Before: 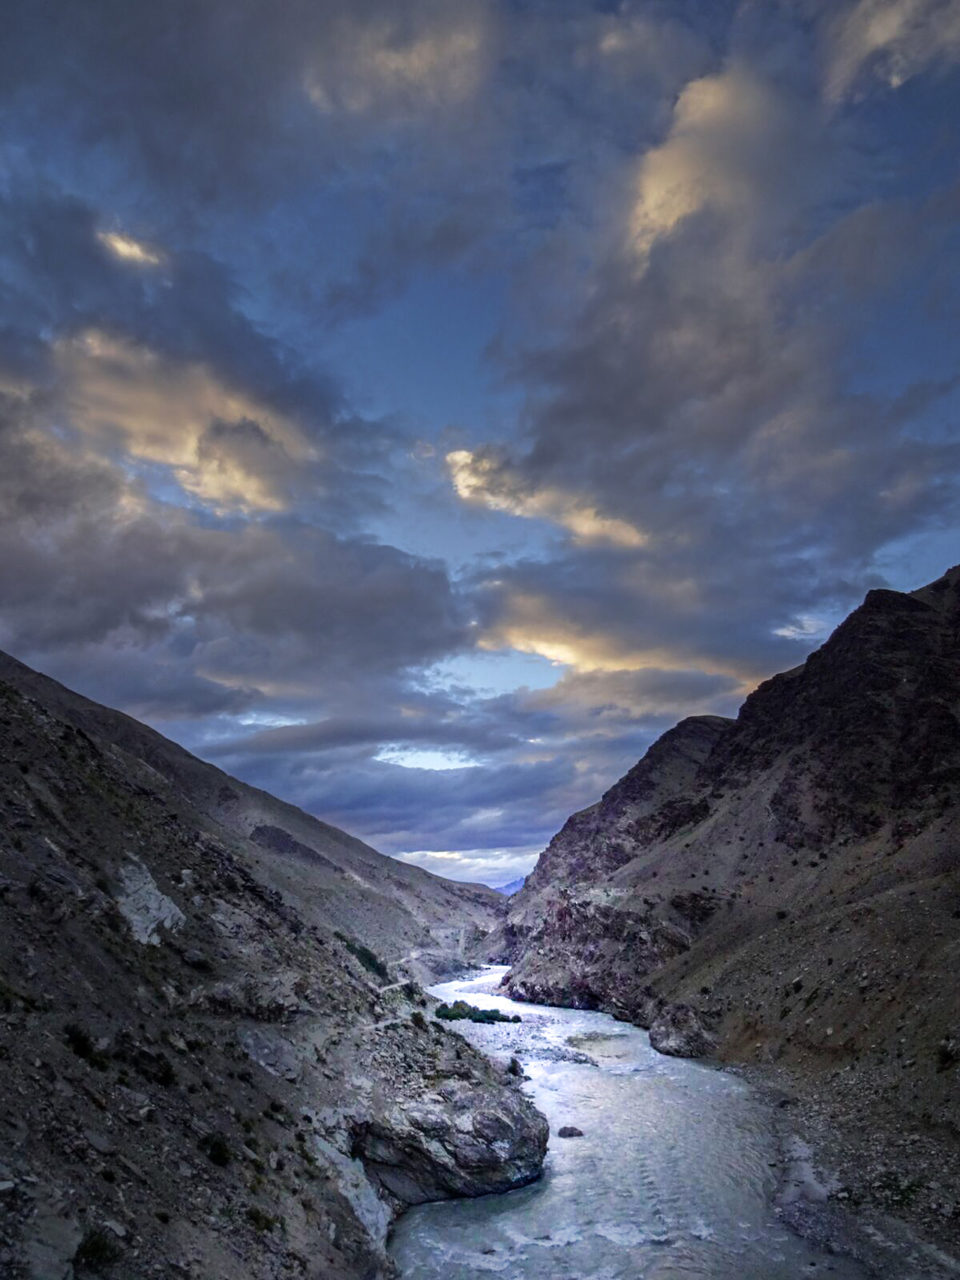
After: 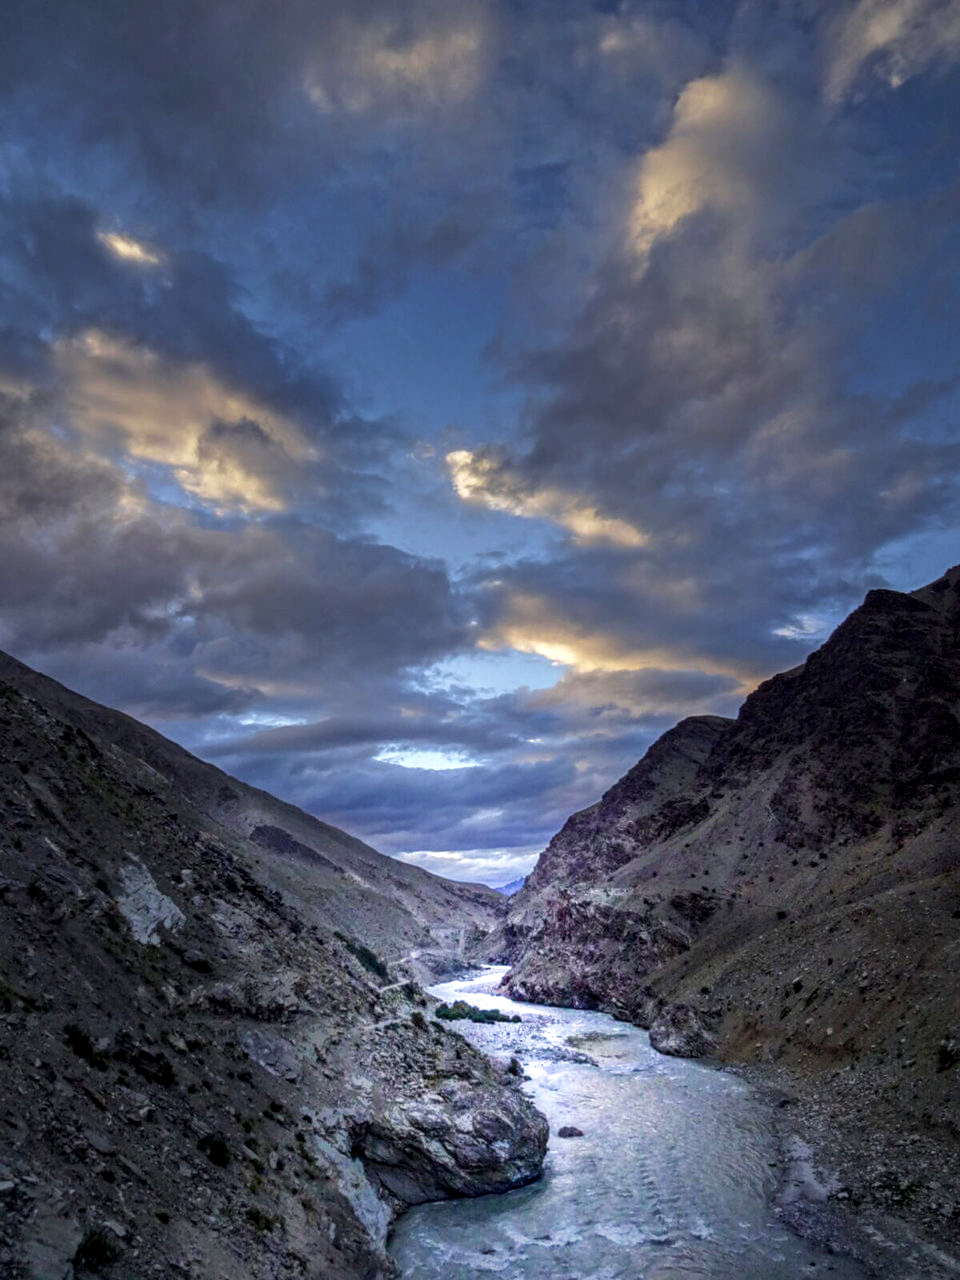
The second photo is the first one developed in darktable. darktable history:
local contrast: on, module defaults
velvia: strength 15%
